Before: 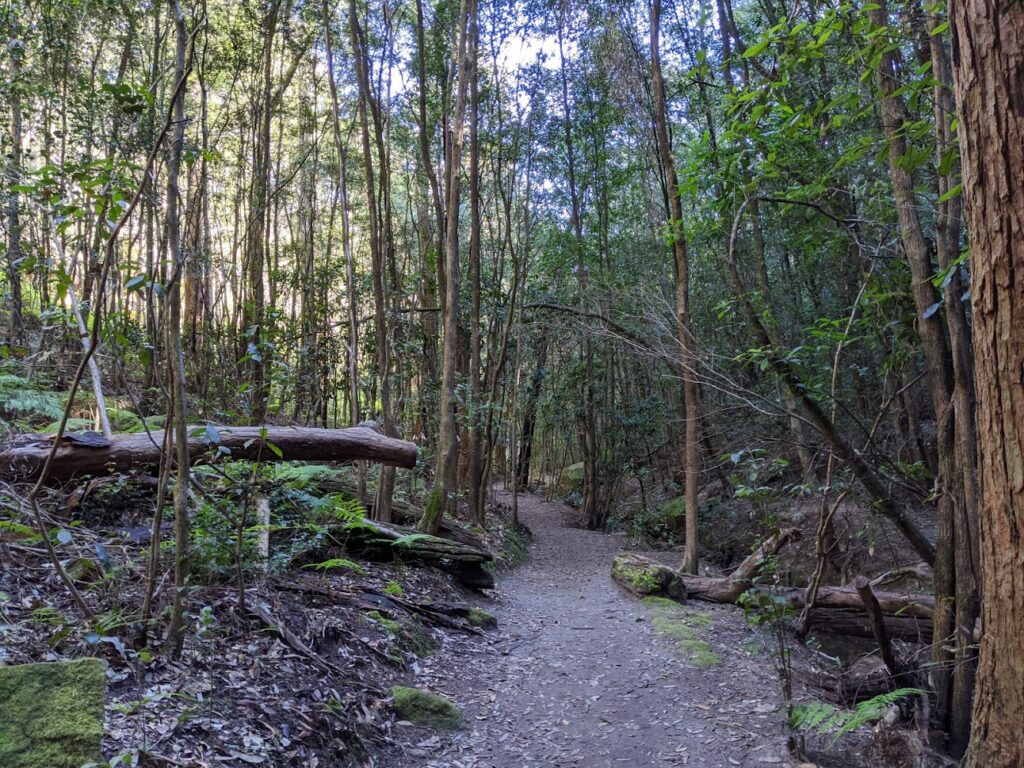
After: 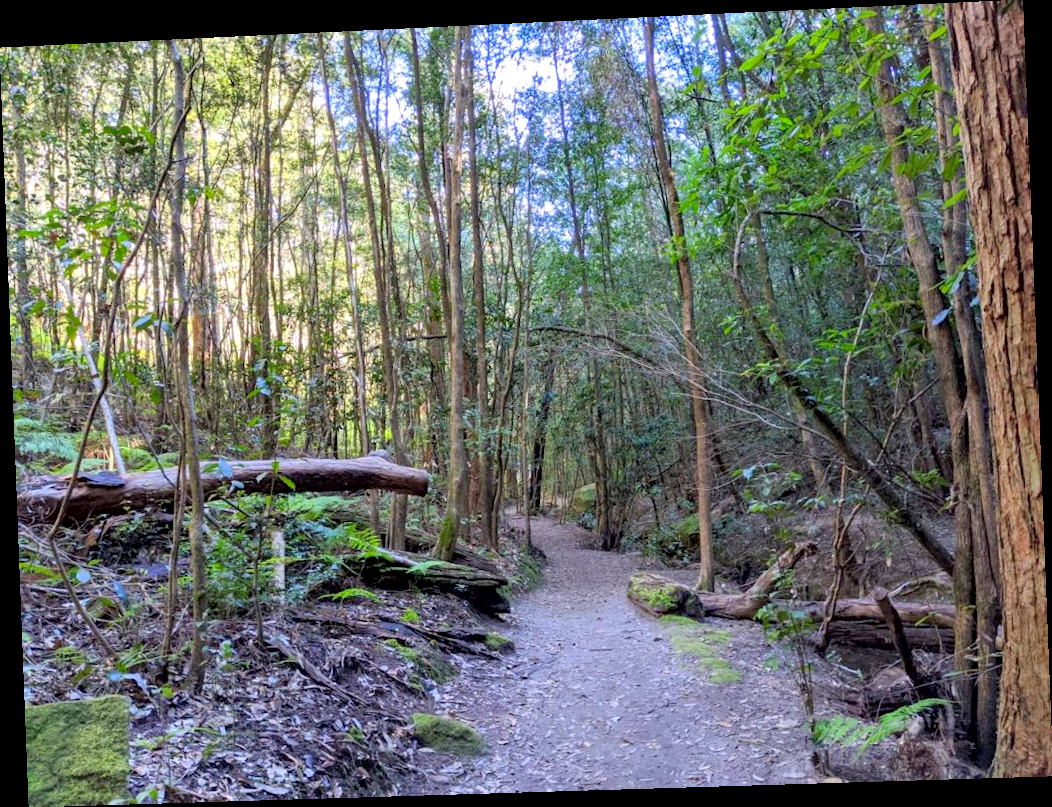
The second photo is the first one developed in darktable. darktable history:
contrast brightness saturation: contrast 0.07, brightness 0.18, saturation 0.4
rotate and perspective: rotation -2.22°, lens shift (horizontal) -0.022, automatic cropping off
exposure: black level correction 0.005, exposure 0.286 EV, compensate highlight preservation false
